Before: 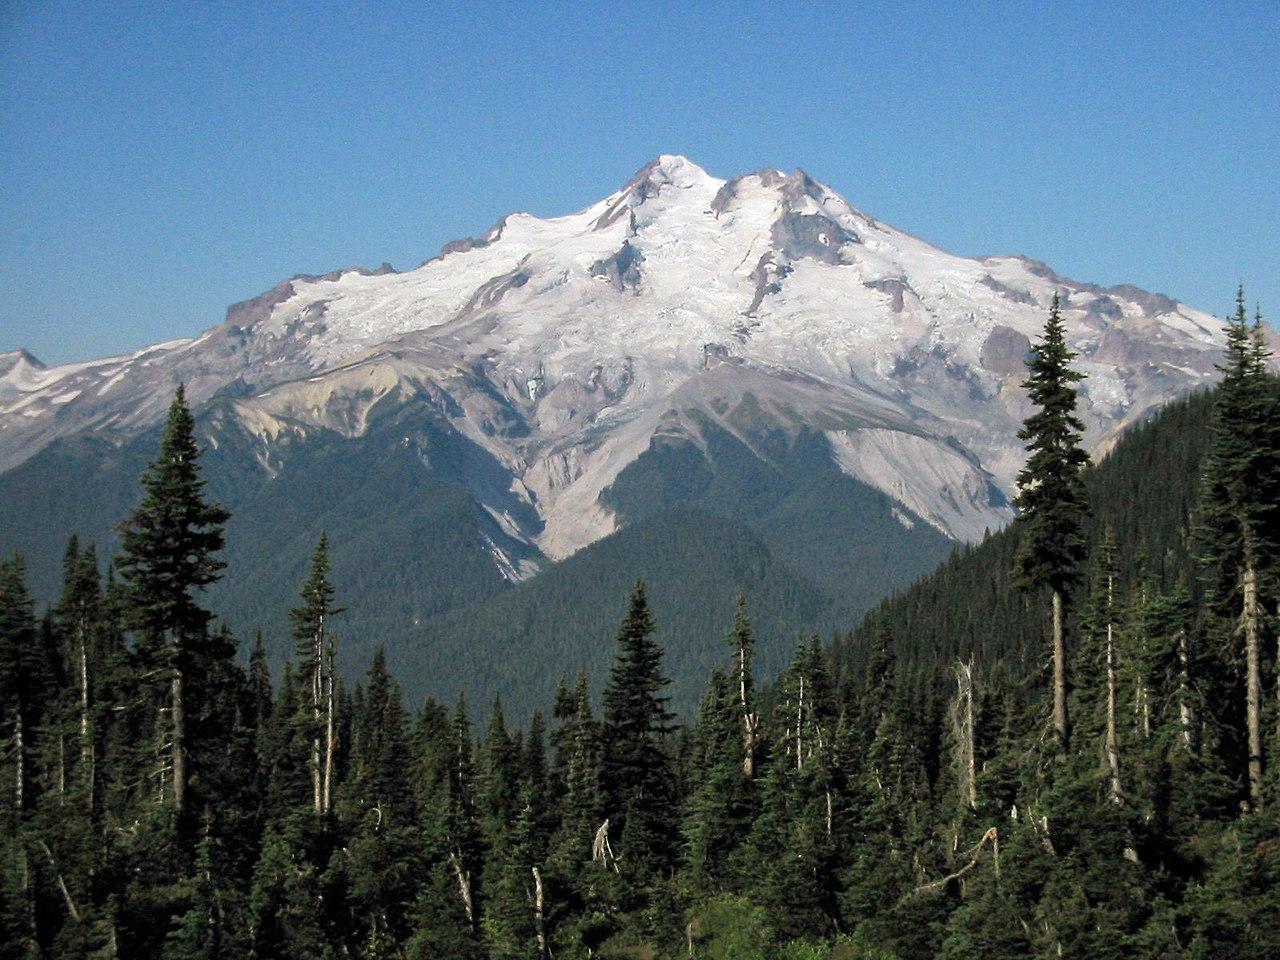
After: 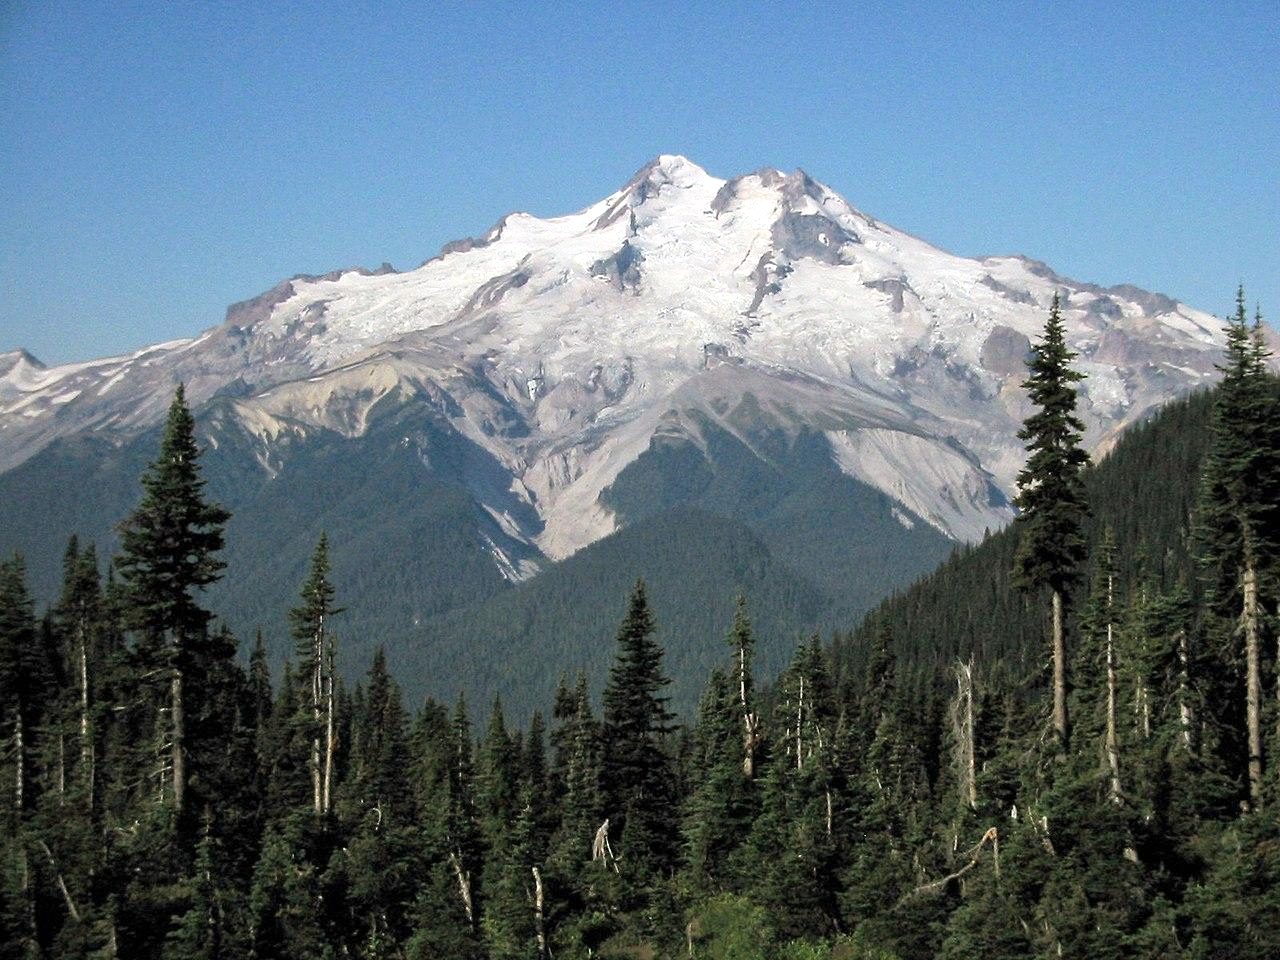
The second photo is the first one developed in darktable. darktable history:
exposure: exposure 0.203 EV, compensate exposure bias true, compensate highlight preservation false
contrast brightness saturation: saturation -0.065
